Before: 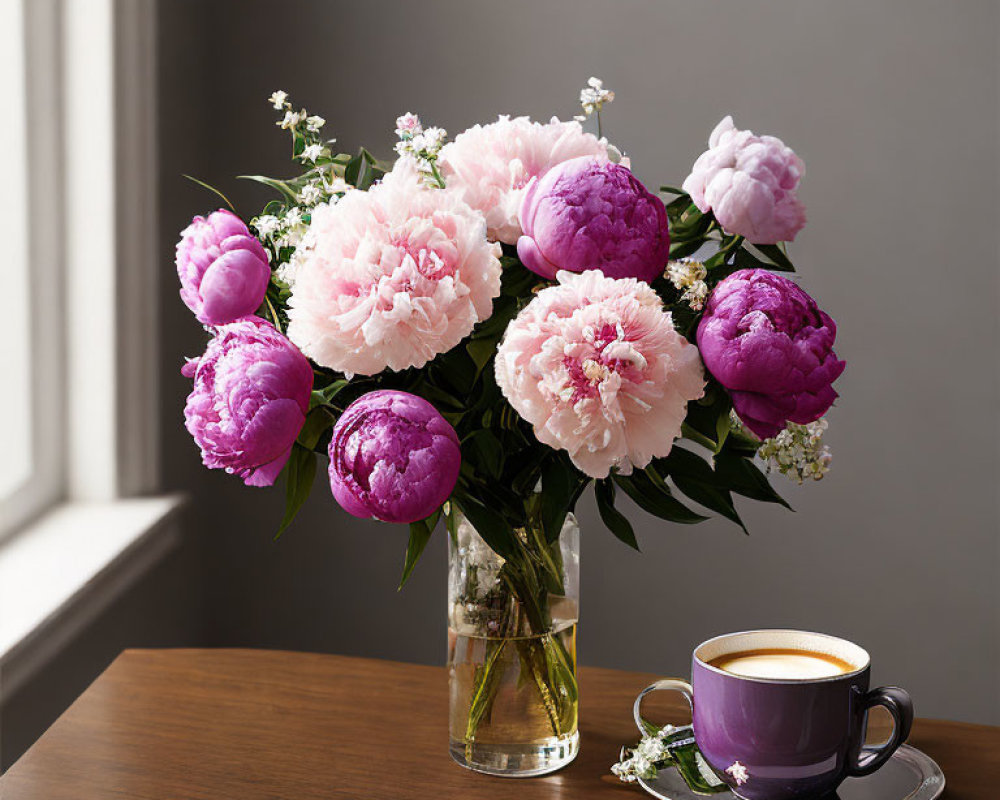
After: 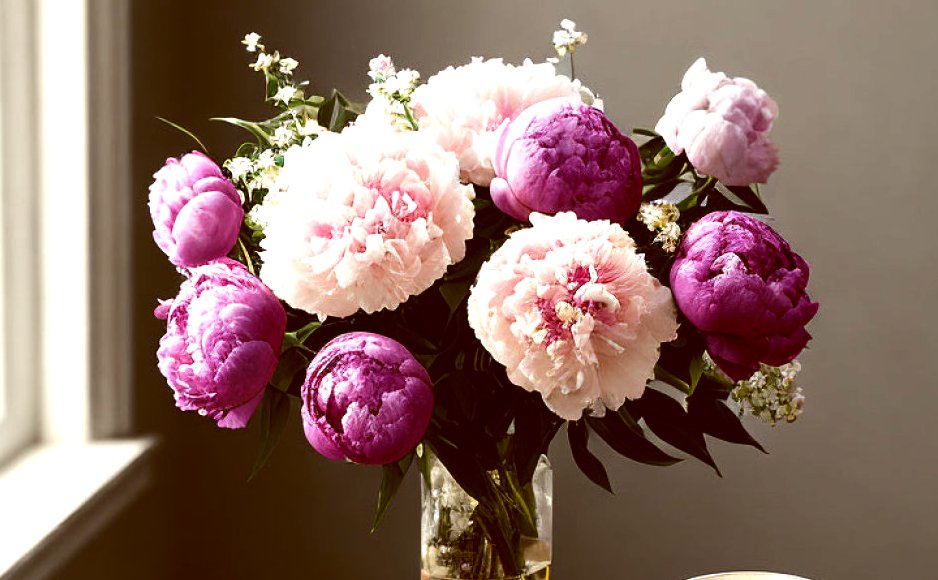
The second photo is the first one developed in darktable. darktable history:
crop: left 2.737%, top 7.287%, right 3.421%, bottom 20.179%
tone equalizer: -8 EV -0.75 EV, -7 EV -0.7 EV, -6 EV -0.6 EV, -5 EV -0.4 EV, -3 EV 0.4 EV, -2 EV 0.6 EV, -1 EV 0.7 EV, +0 EV 0.75 EV, edges refinement/feathering 500, mask exposure compensation -1.57 EV, preserve details no
color balance: lift [1.001, 1.007, 1, 0.993], gamma [1.023, 1.026, 1.01, 0.974], gain [0.964, 1.059, 1.073, 0.927]
white balance: red 0.983, blue 1.036
